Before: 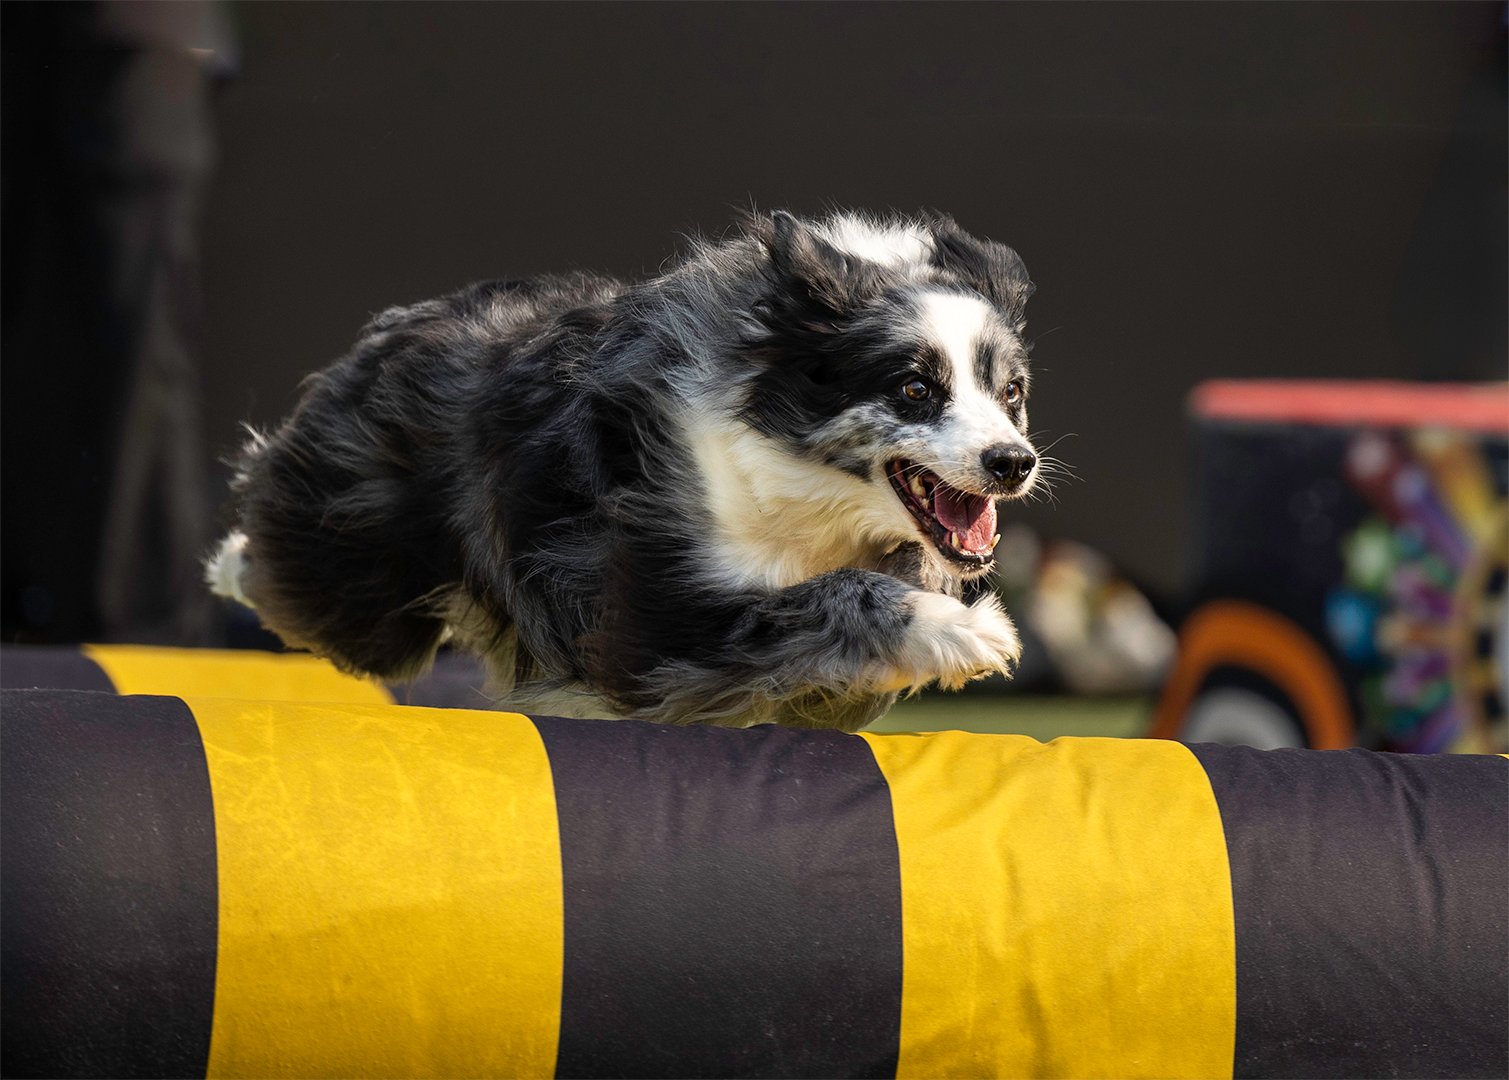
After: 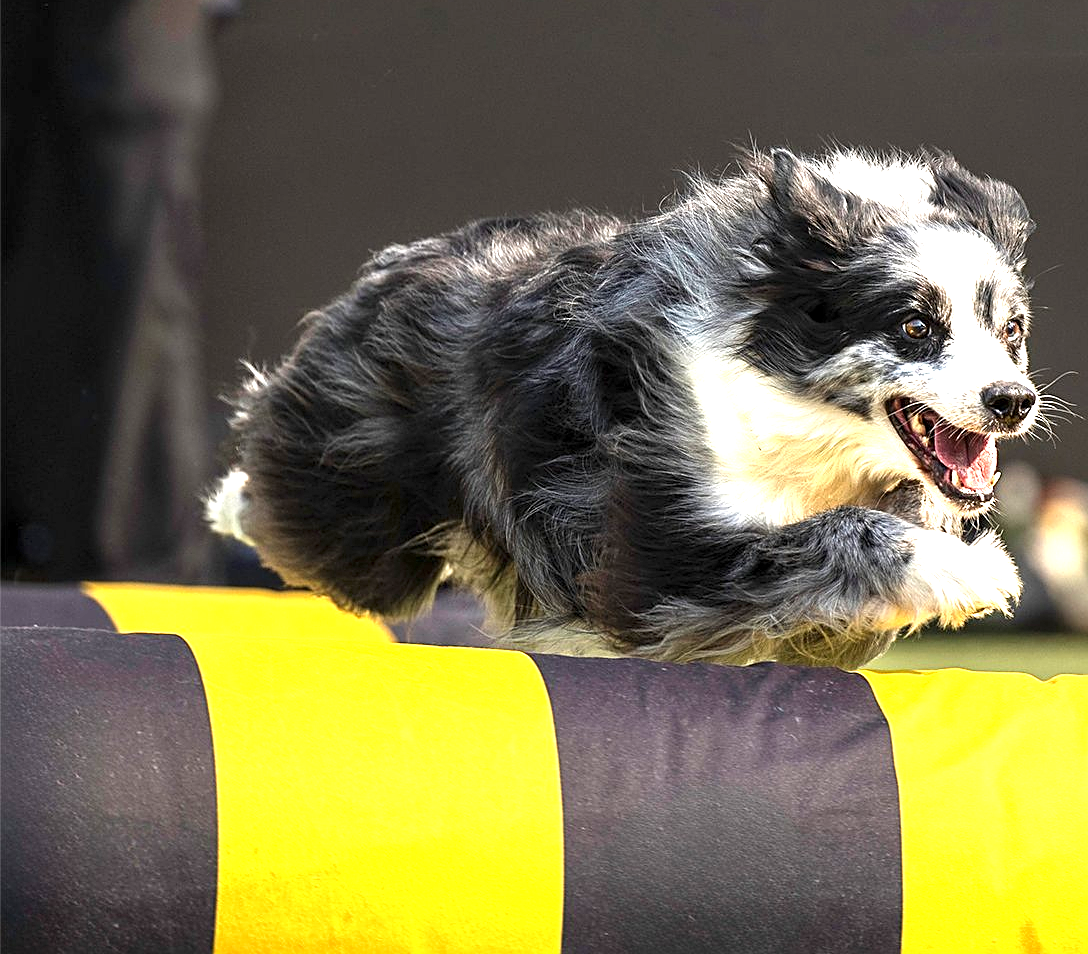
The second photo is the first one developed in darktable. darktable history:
crop: top 5.803%, right 27.864%, bottom 5.804%
exposure: black level correction 0, exposure 1.45 EV, compensate exposure bias true, compensate highlight preservation false
sharpen: on, module defaults
local contrast: highlights 100%, shadows 100%, detail 120%, midtone range 0.2
